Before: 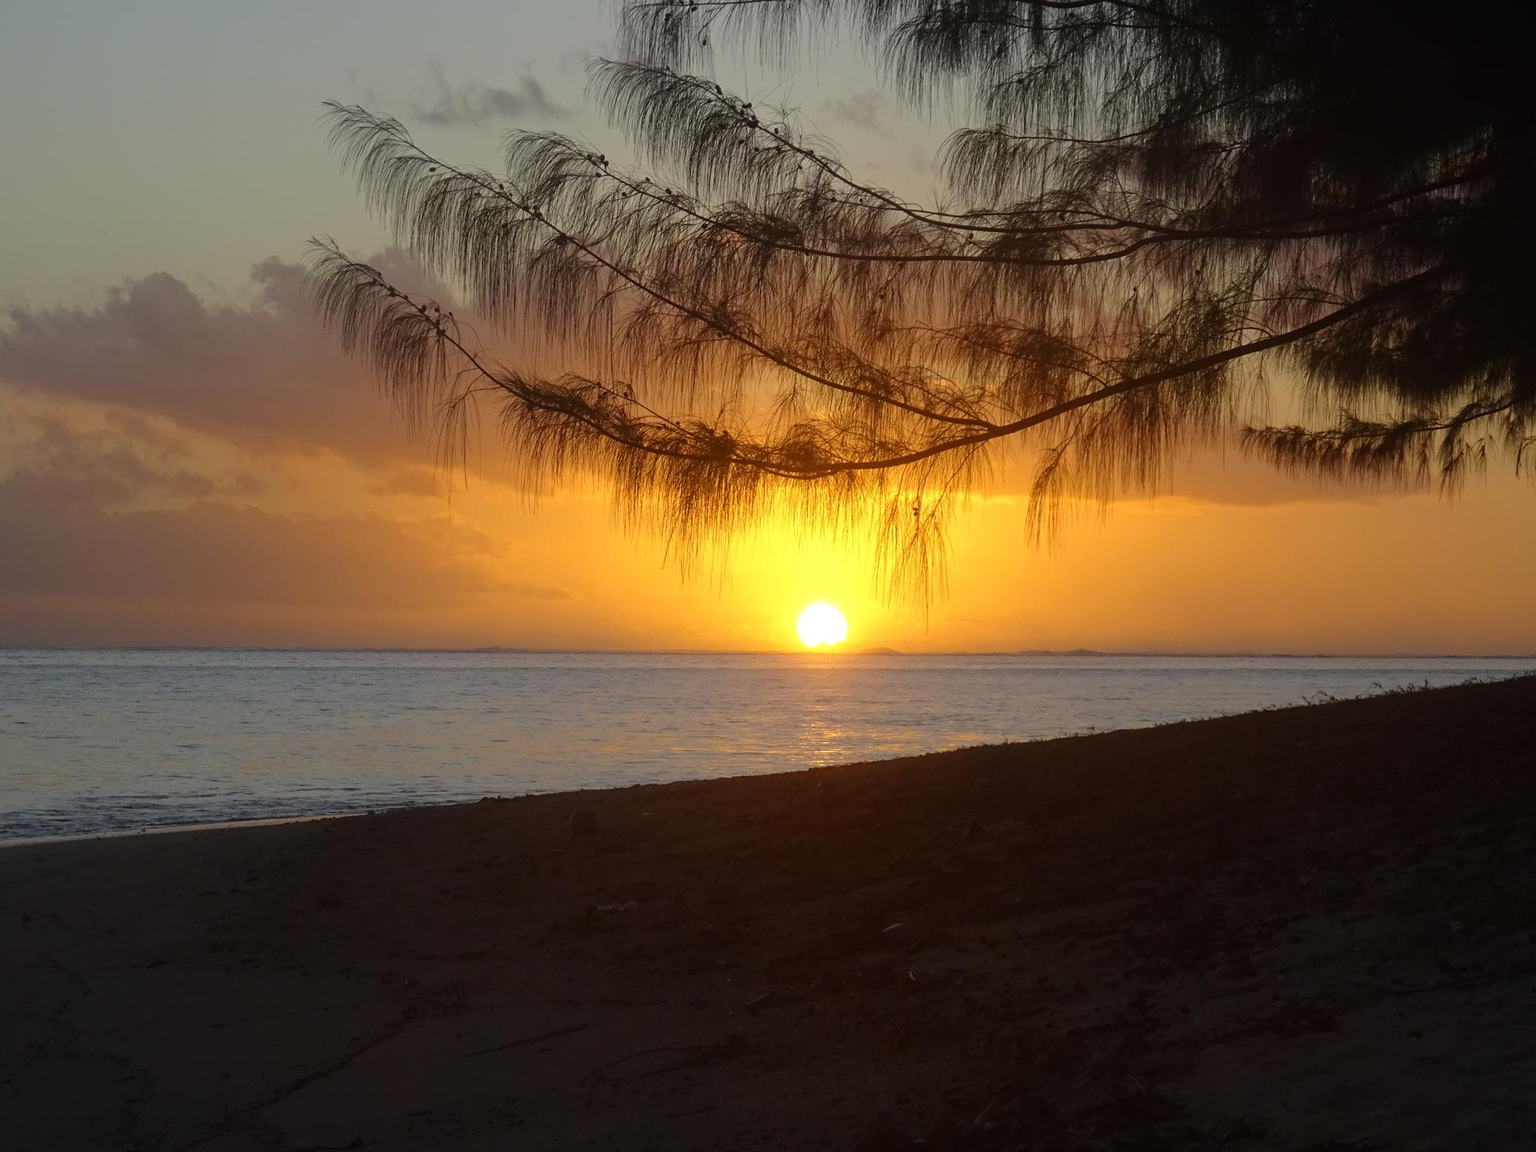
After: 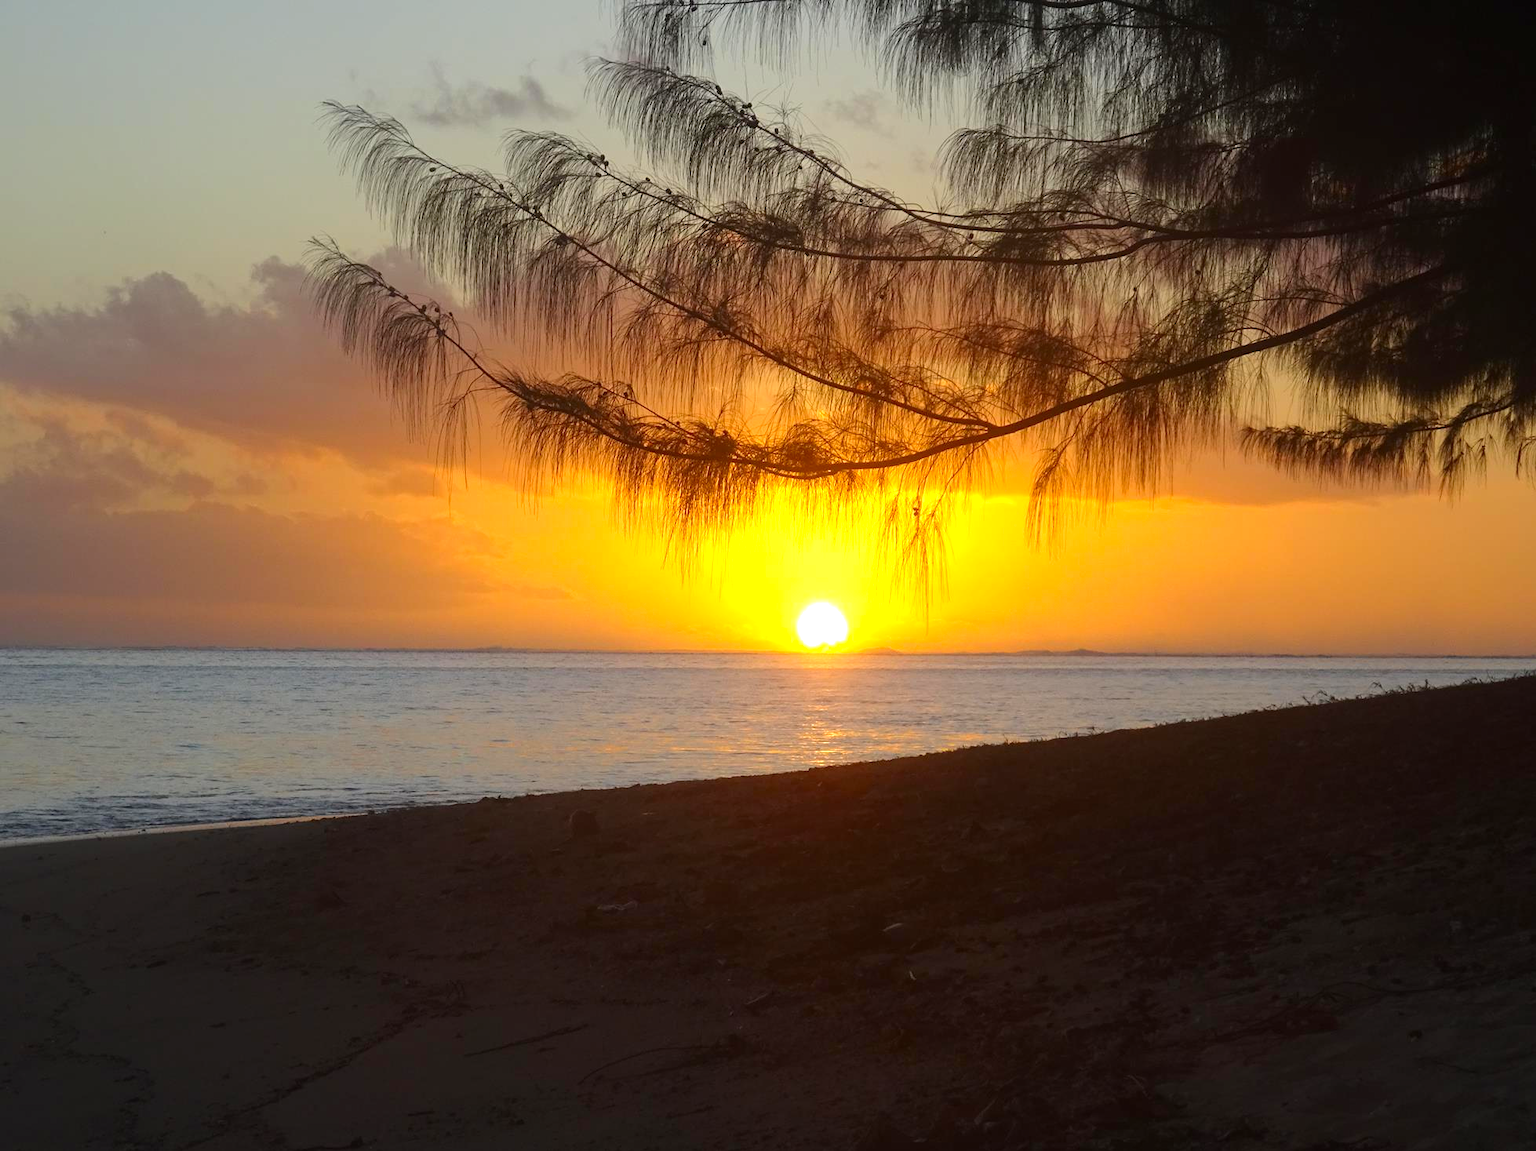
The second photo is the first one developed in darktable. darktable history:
rotate and perspective: automatic cropping off
exposure: exposure 0.566 EV, compensate highlight preservation false
contrast brightness saturation: contrast 0.04, saturation 0.16
